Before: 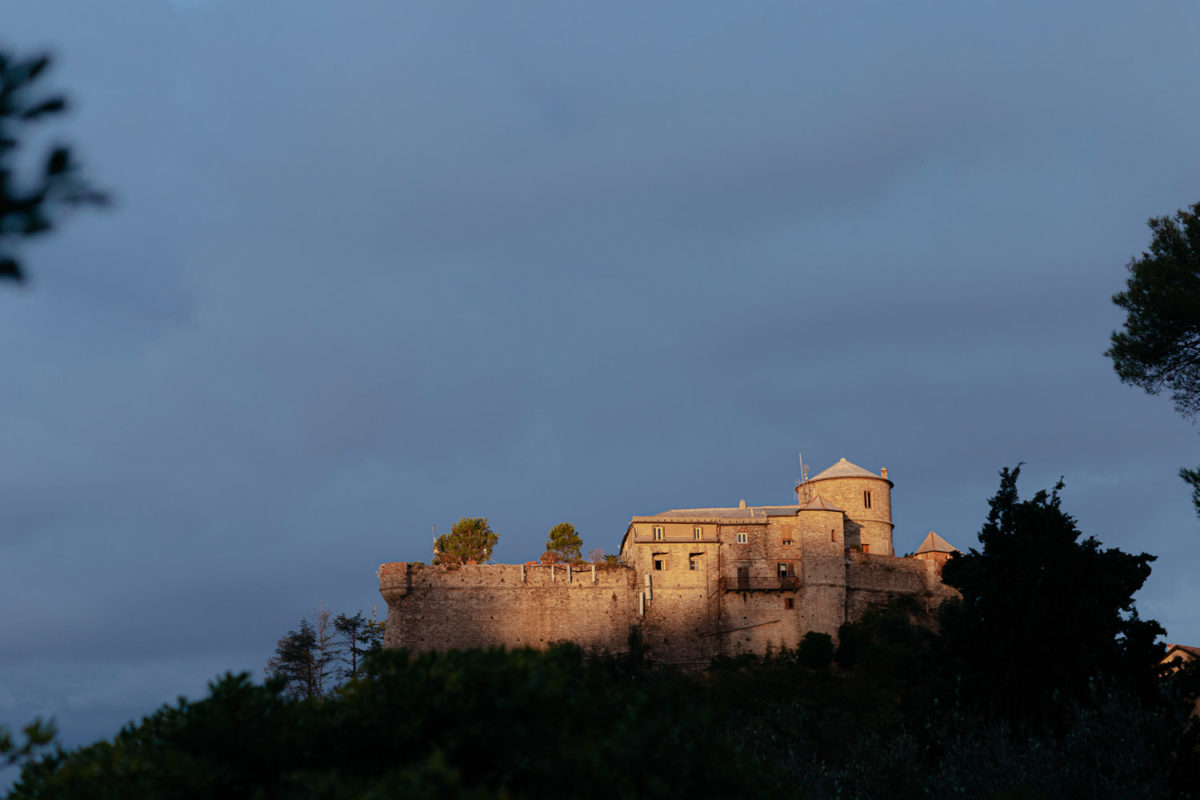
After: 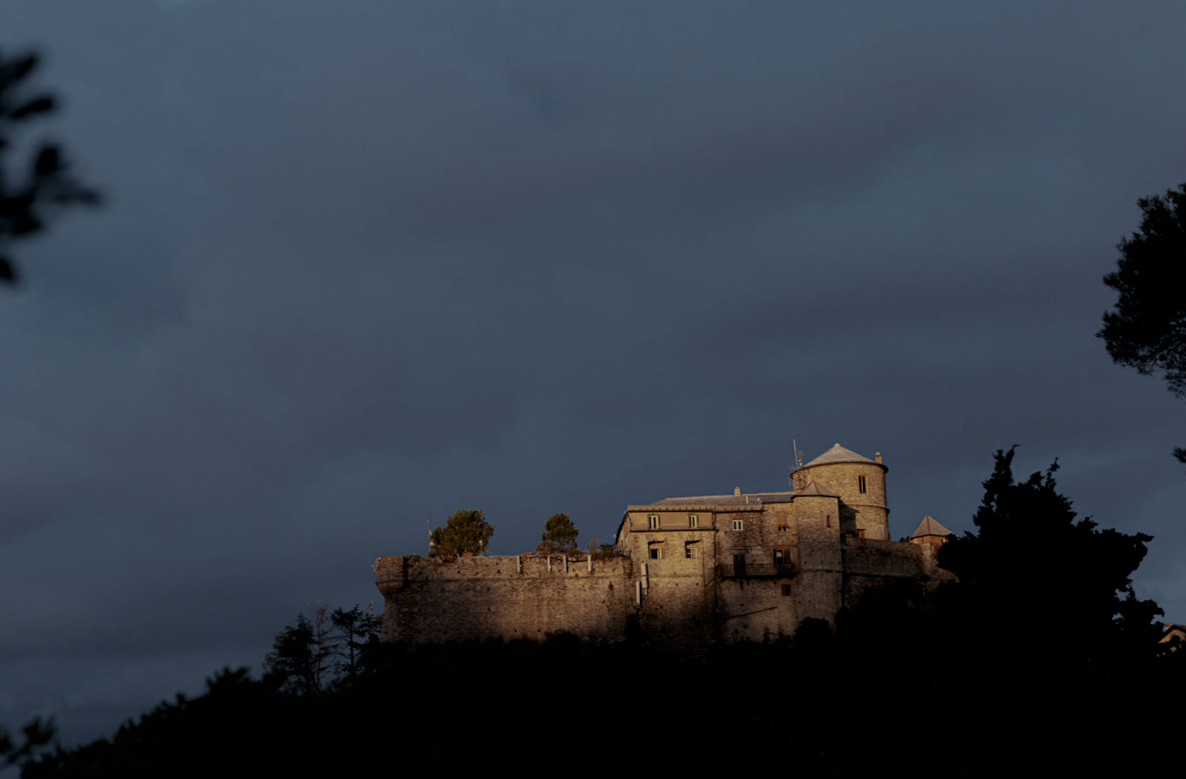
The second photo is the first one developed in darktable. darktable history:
tone curve: curves: ch0 [(0, 0) (0.003, 0.018) (0.011, 0.019) (0.025, 0.02) (0.044, 0.024) (0.069, 0.034) (0.1, 0.049) (0.136, 0.082) (0.177, 0.136) (0.224, 0.196) (0.277, 0.263) (0.335, 0.329) (0.399, 0.401) (0.468, 0.473) (0.543, 0.546) (0.623, 0.625) (0.709, 0.698) (0.801, 0.779) (0.898, 0.867) (1, 1)], preserve colors none
levels: levels [0, 0.618, 1]
rotate and perspective: rotation -1°, crop left 0.011, crop right 0.989, crop top 0.025, crop bottom 0.975
